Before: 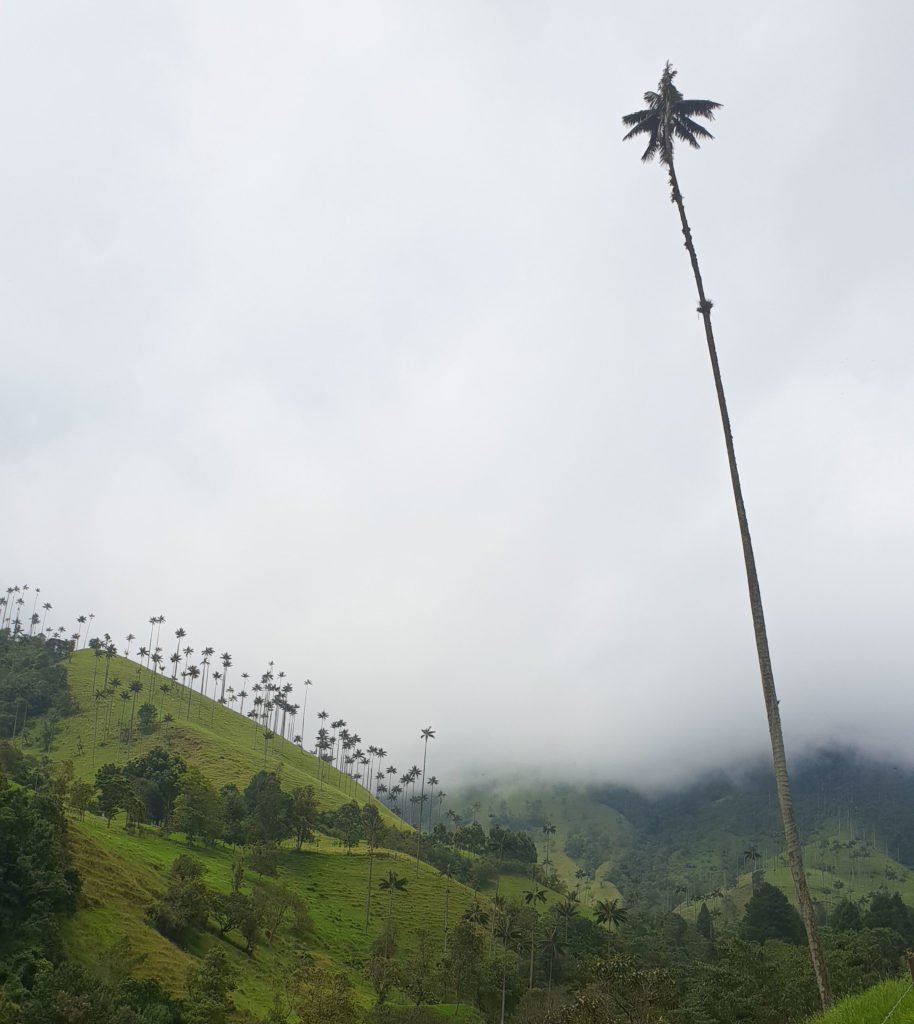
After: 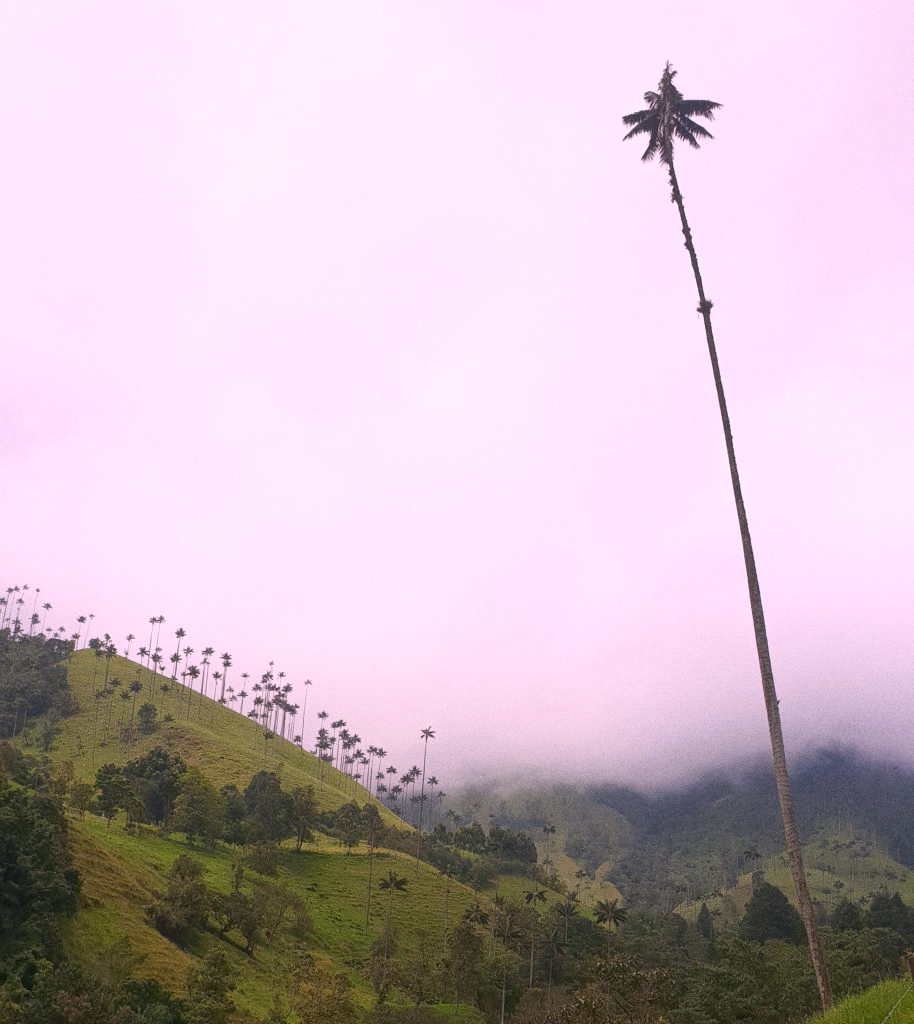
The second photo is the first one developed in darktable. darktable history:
grain: coarseness 3.21 ISO
white balance: red 1.188, blue 1.11
